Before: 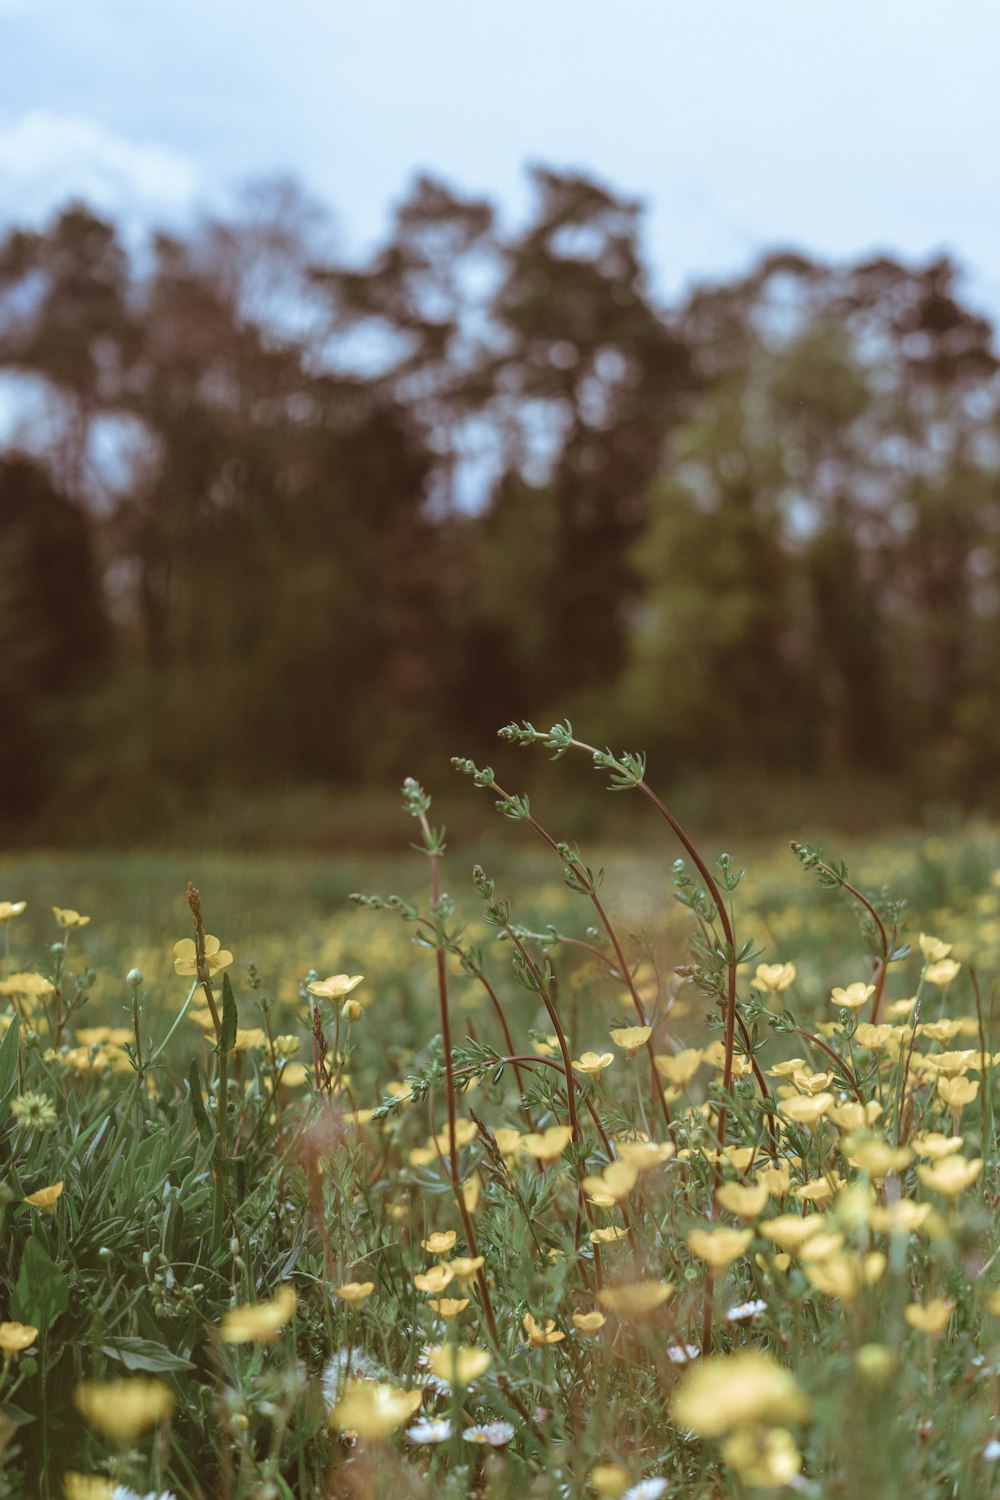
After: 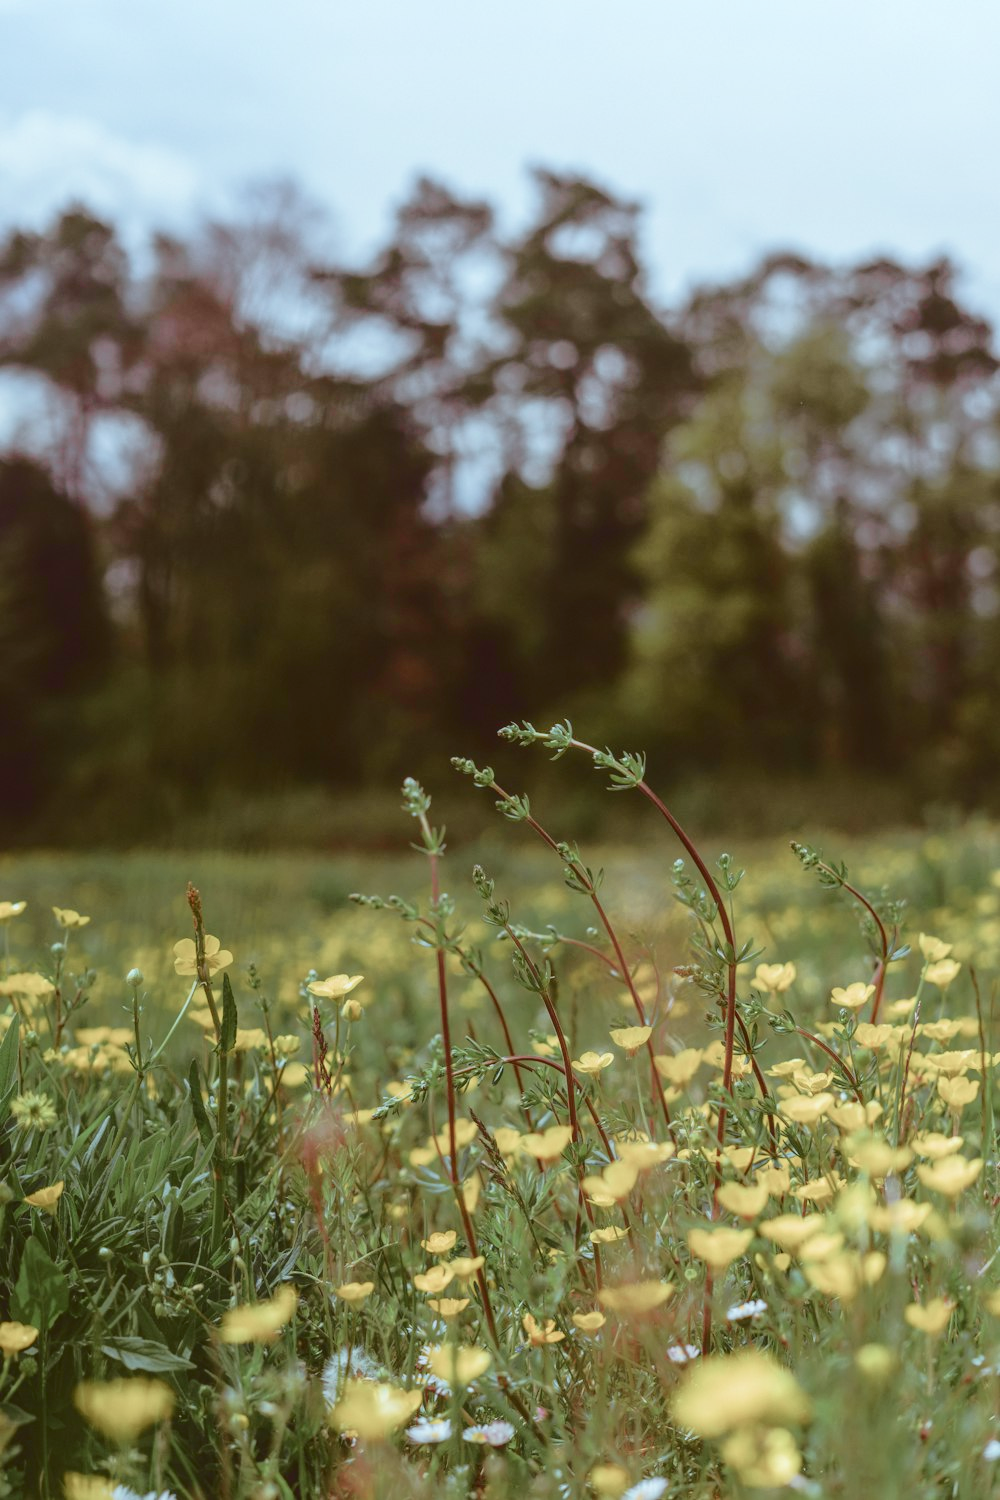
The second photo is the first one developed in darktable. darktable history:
tone curve: curves: ch0 [(0, 0) (0.081, 0.044) (0.192, 0.125) (0.283, 0.238) (0.416, 0.449) (0.495, 0.524) (0.686, 0.743) (0.826, 0.865) (0.978, 0.988)]; ch1 [(0, 0) (0.161, 0.092) (0.35, 0.33) (0.392, 0.392) (0.427, 0.426) (0.479, 0.472) (0.505, 0.497) (0.521, 0.514) (0.547, 0.568) (0.579, 0.597) (0.625, 0.627) (0.678, 0.733) (1, 1)]; ch2 [(0, 0) (0.346, 0.362) (0.404, 0.427) (0.502, 0.495) (0.531, 0.523) (0.549, 0.554) (0.582, 0.596) (0.629, 0.642) (0.717, 0.678) (1, 1)], color space Lab, independent channels, preserve colors none
local contrast: highlights 48%, shadows 0%, detail 100%
